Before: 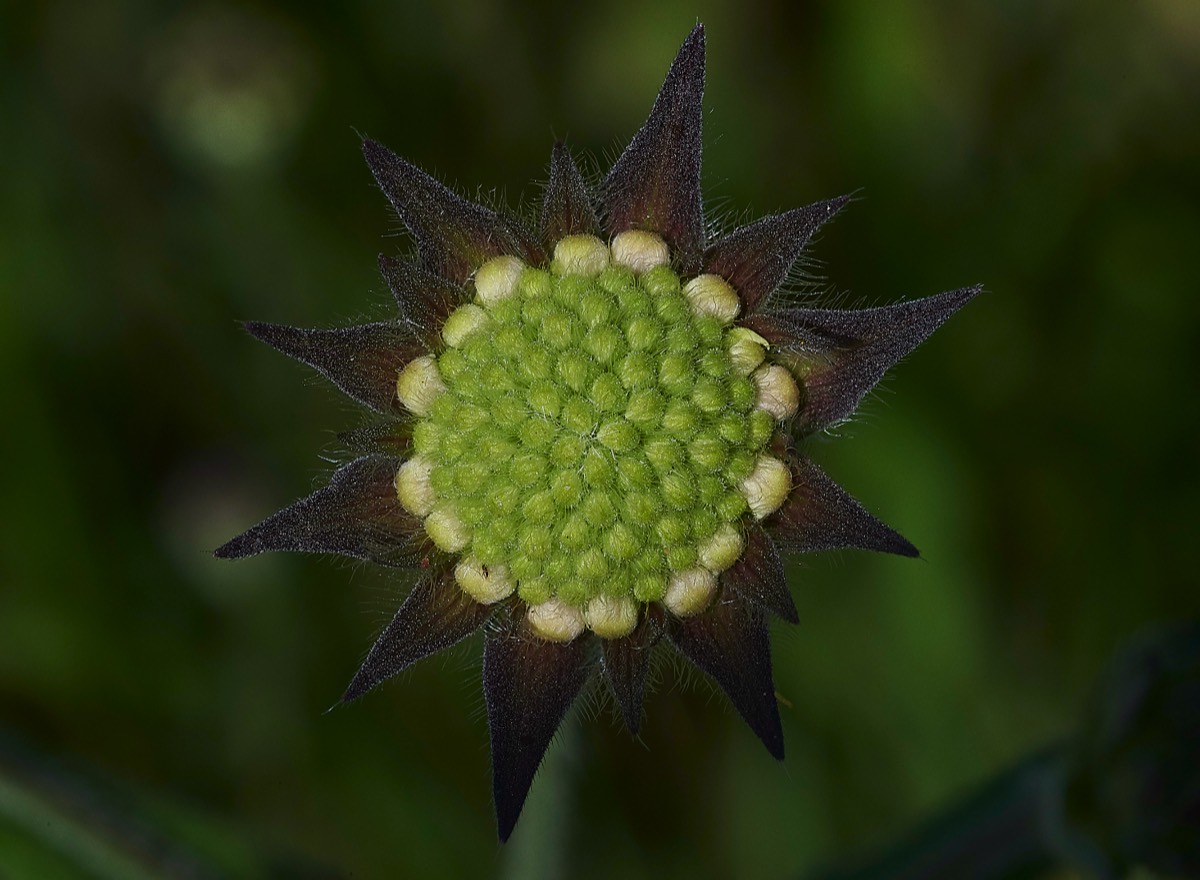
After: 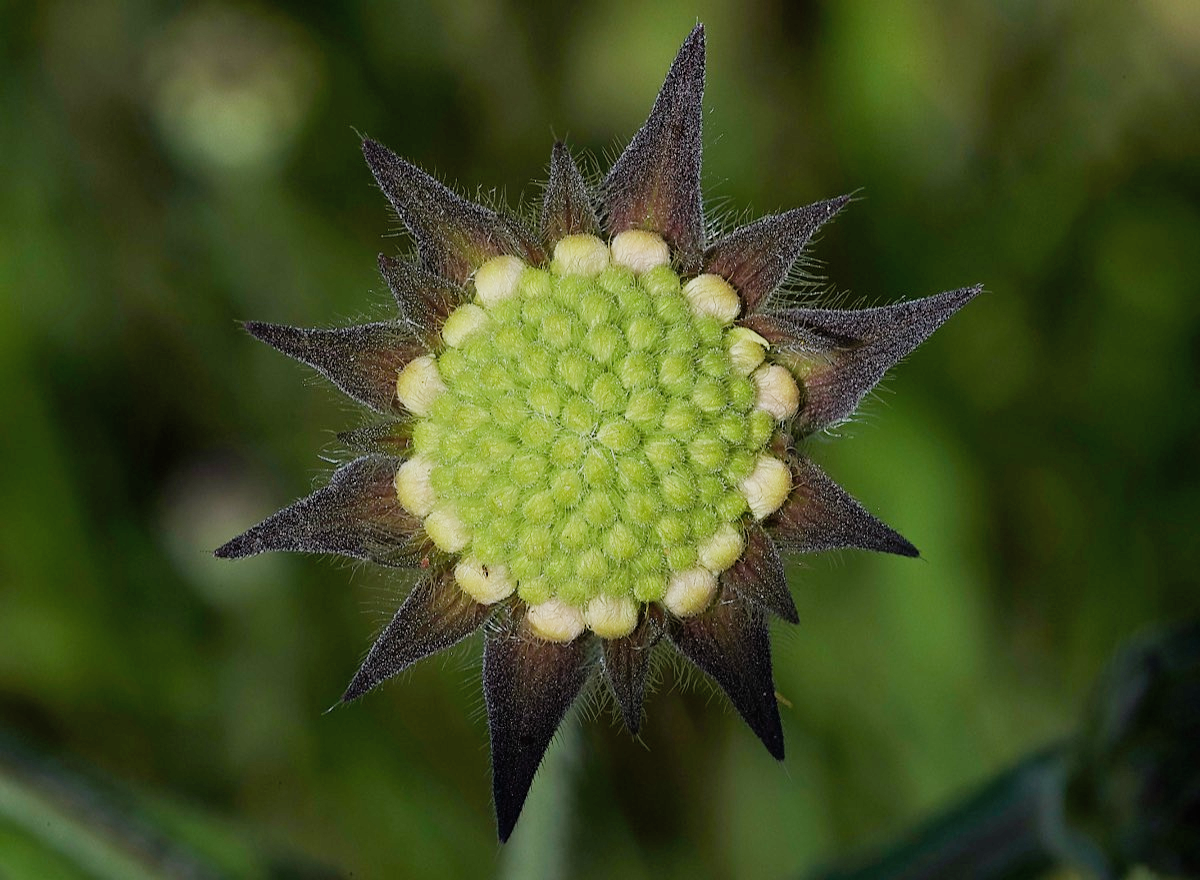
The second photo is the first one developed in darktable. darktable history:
exposure: exposure 0.607 EV, compensate highlight preservation false
contrast brightness saturation: contrast 0.047, brightness 0.065, saturation 0.014
filmic rgb: black relative exposure -7.65 EV, white relative exposure 4.56 EV, hardness 3.61
